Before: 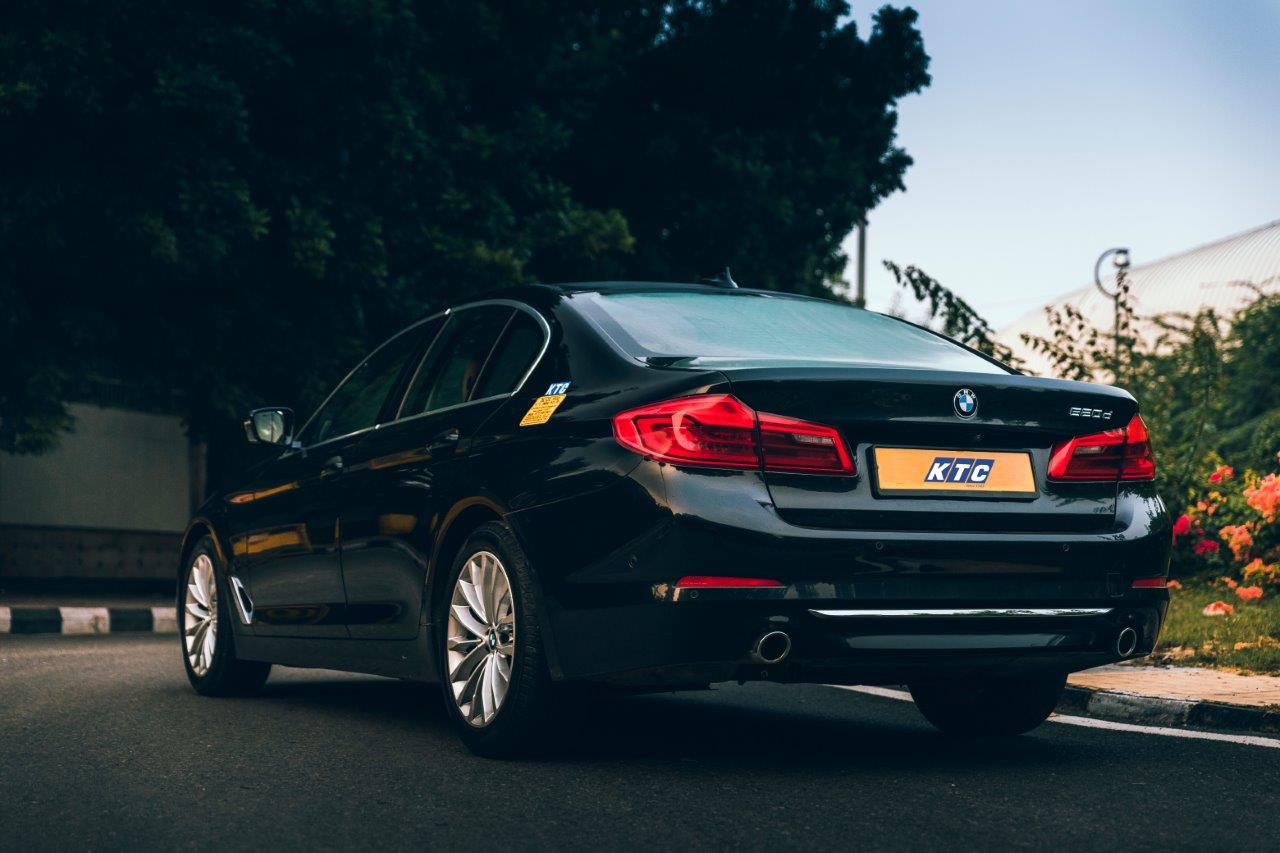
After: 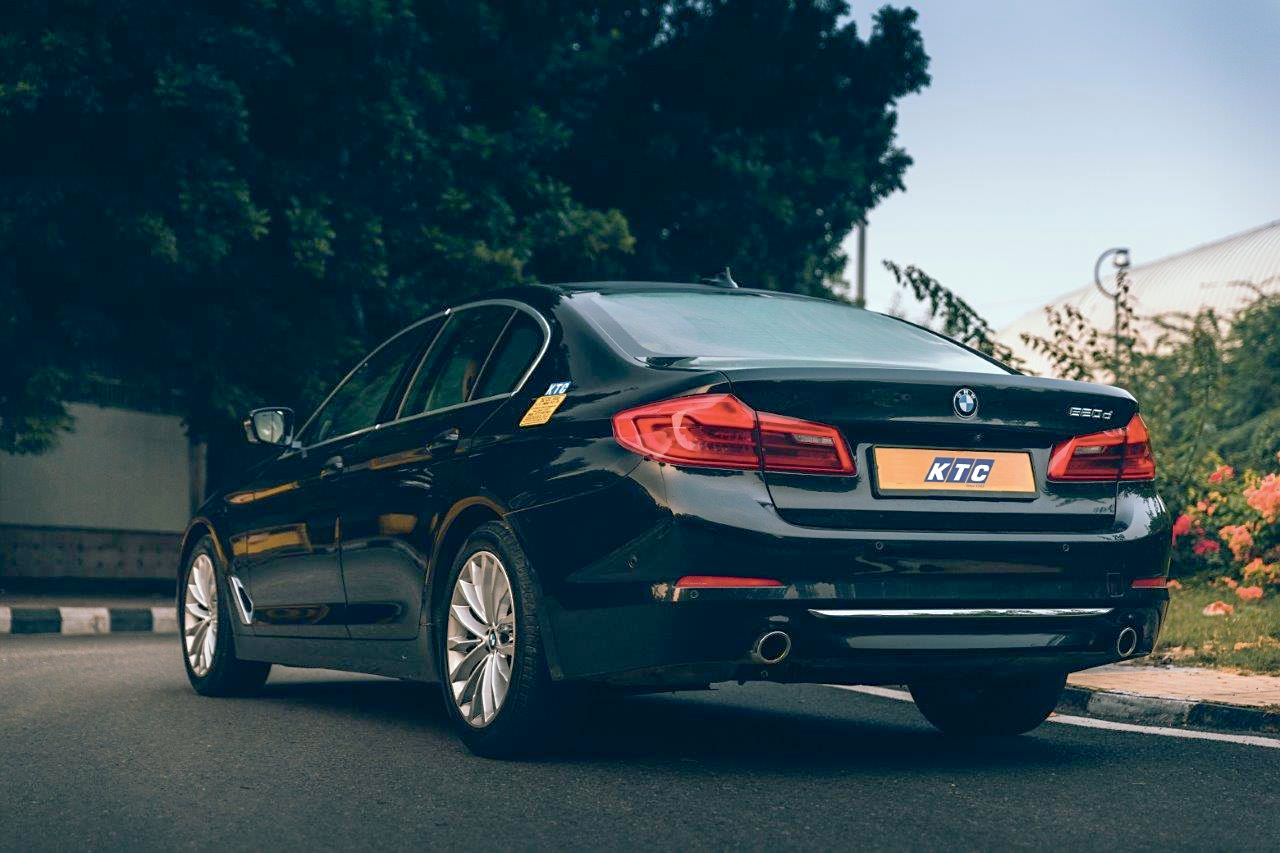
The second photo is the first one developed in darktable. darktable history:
tone curve: curves: ch0 [(0, 0) (0.004, 0.008) (0.077, 0.156) (0.169, 0.29) (0.774, 0.774) (1, 1)], preserve colors none
sharpen: amount 0.209
